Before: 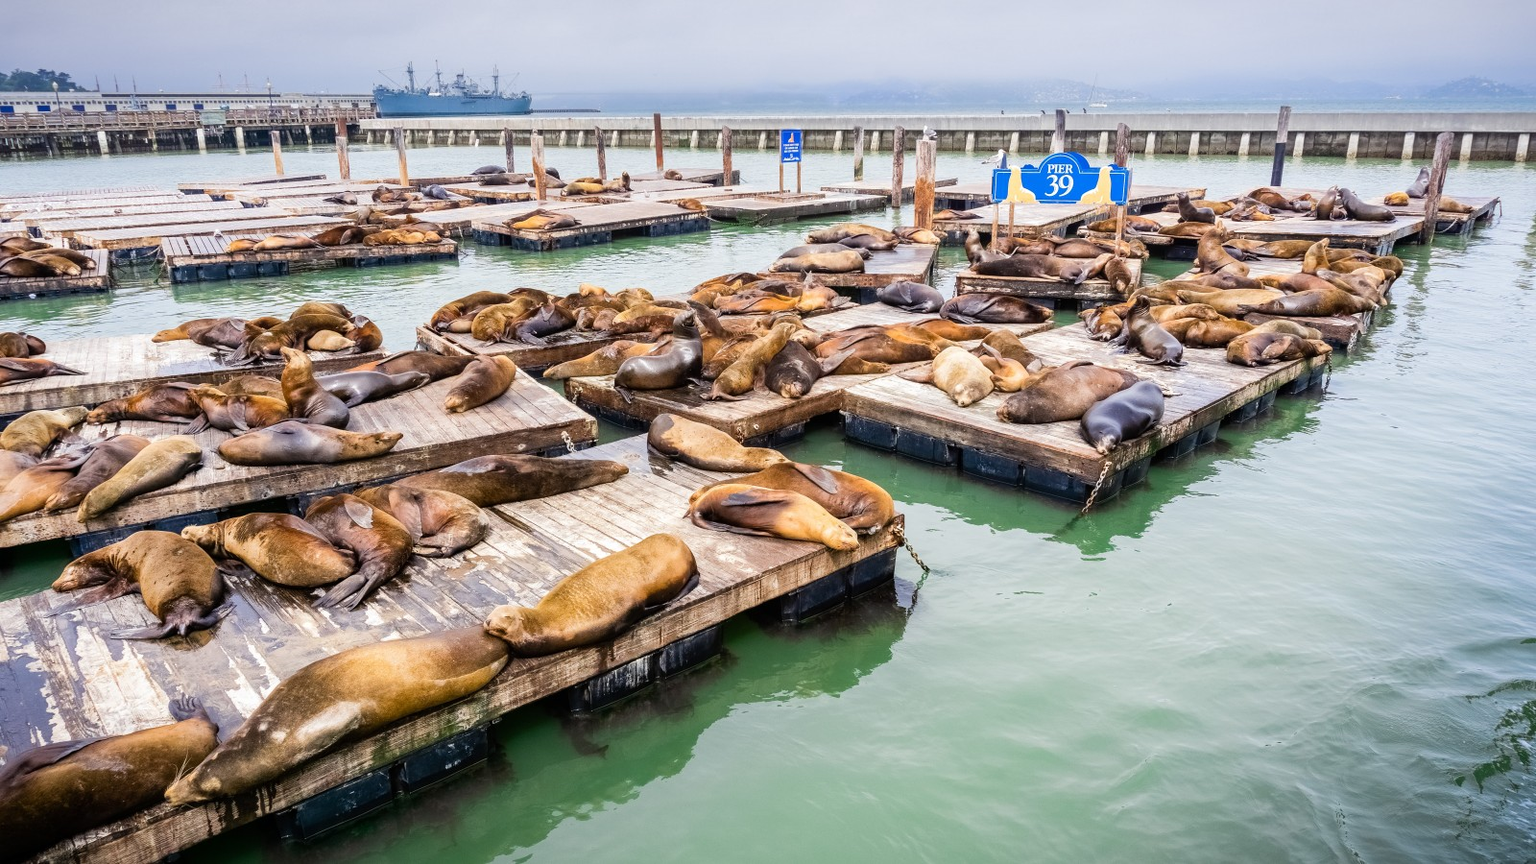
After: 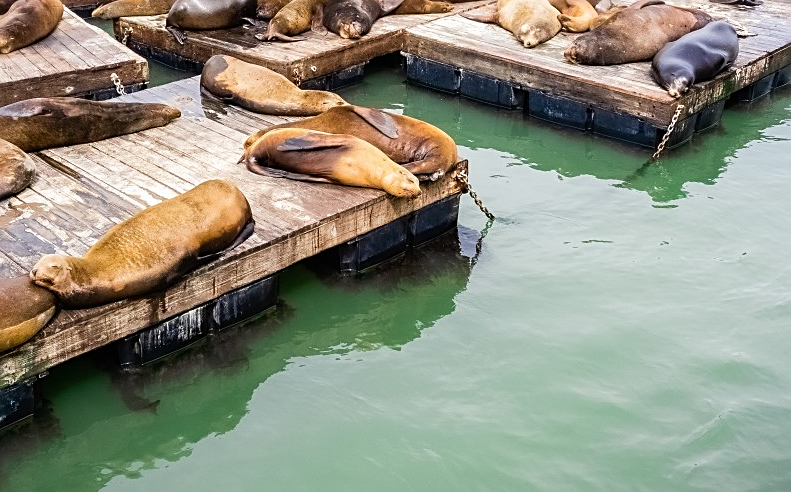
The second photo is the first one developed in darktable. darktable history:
crop: left 29.672%, top 41.786%, right 20.851%, bottom 3.487%
white balance: emerald 1
sharpen: on, module defaults
